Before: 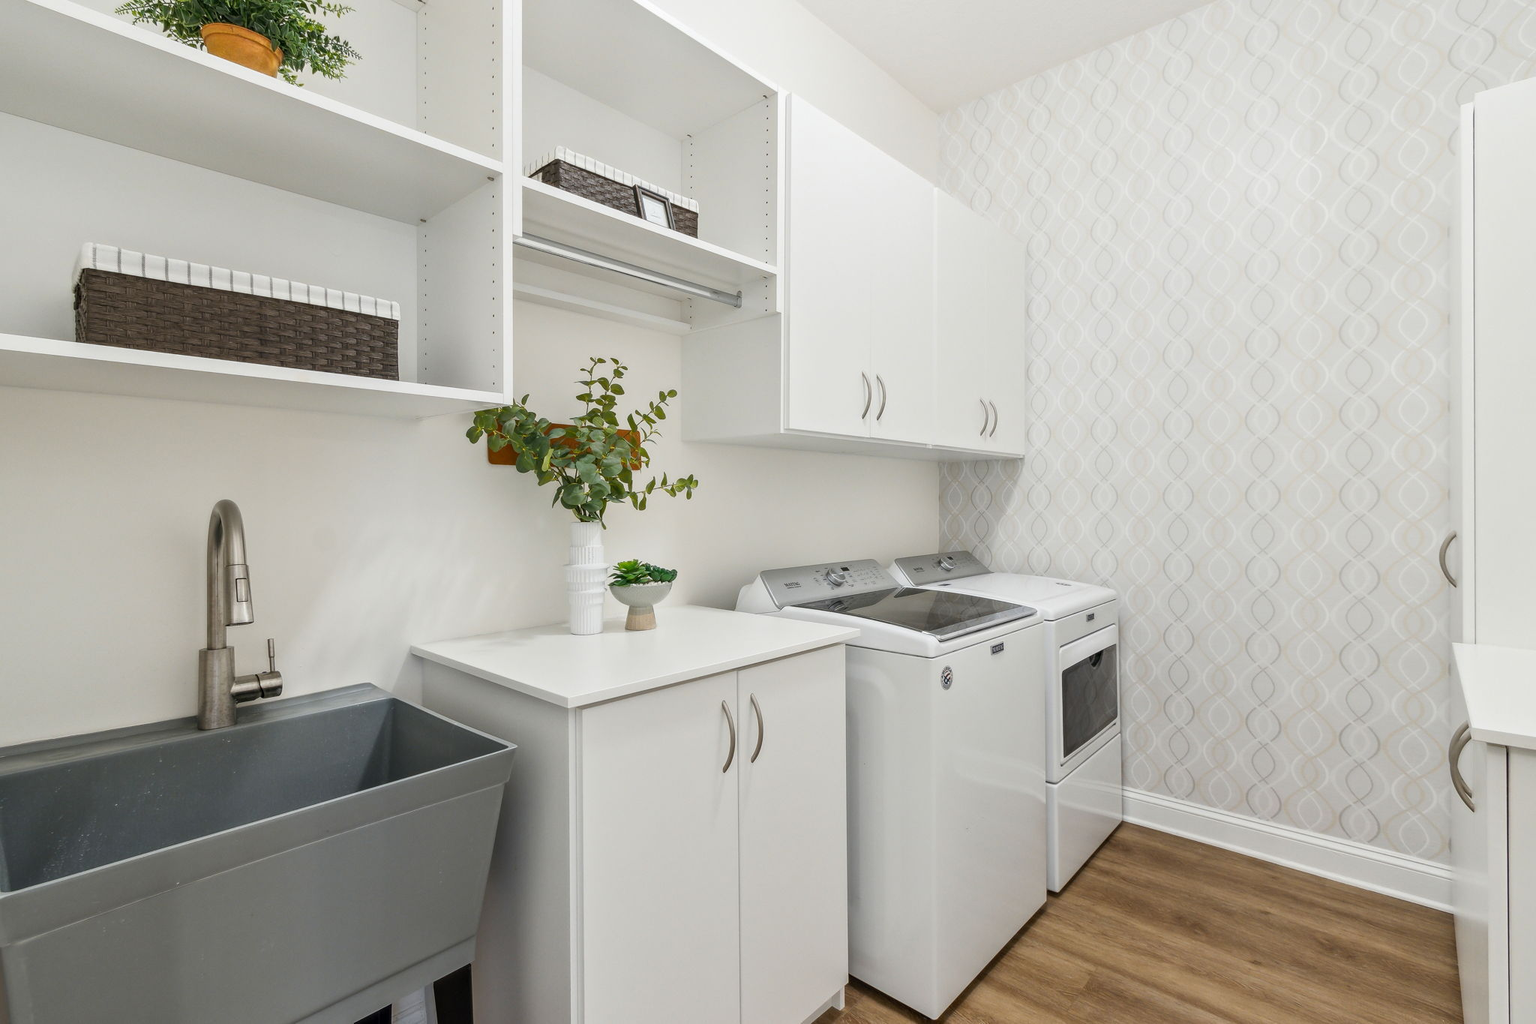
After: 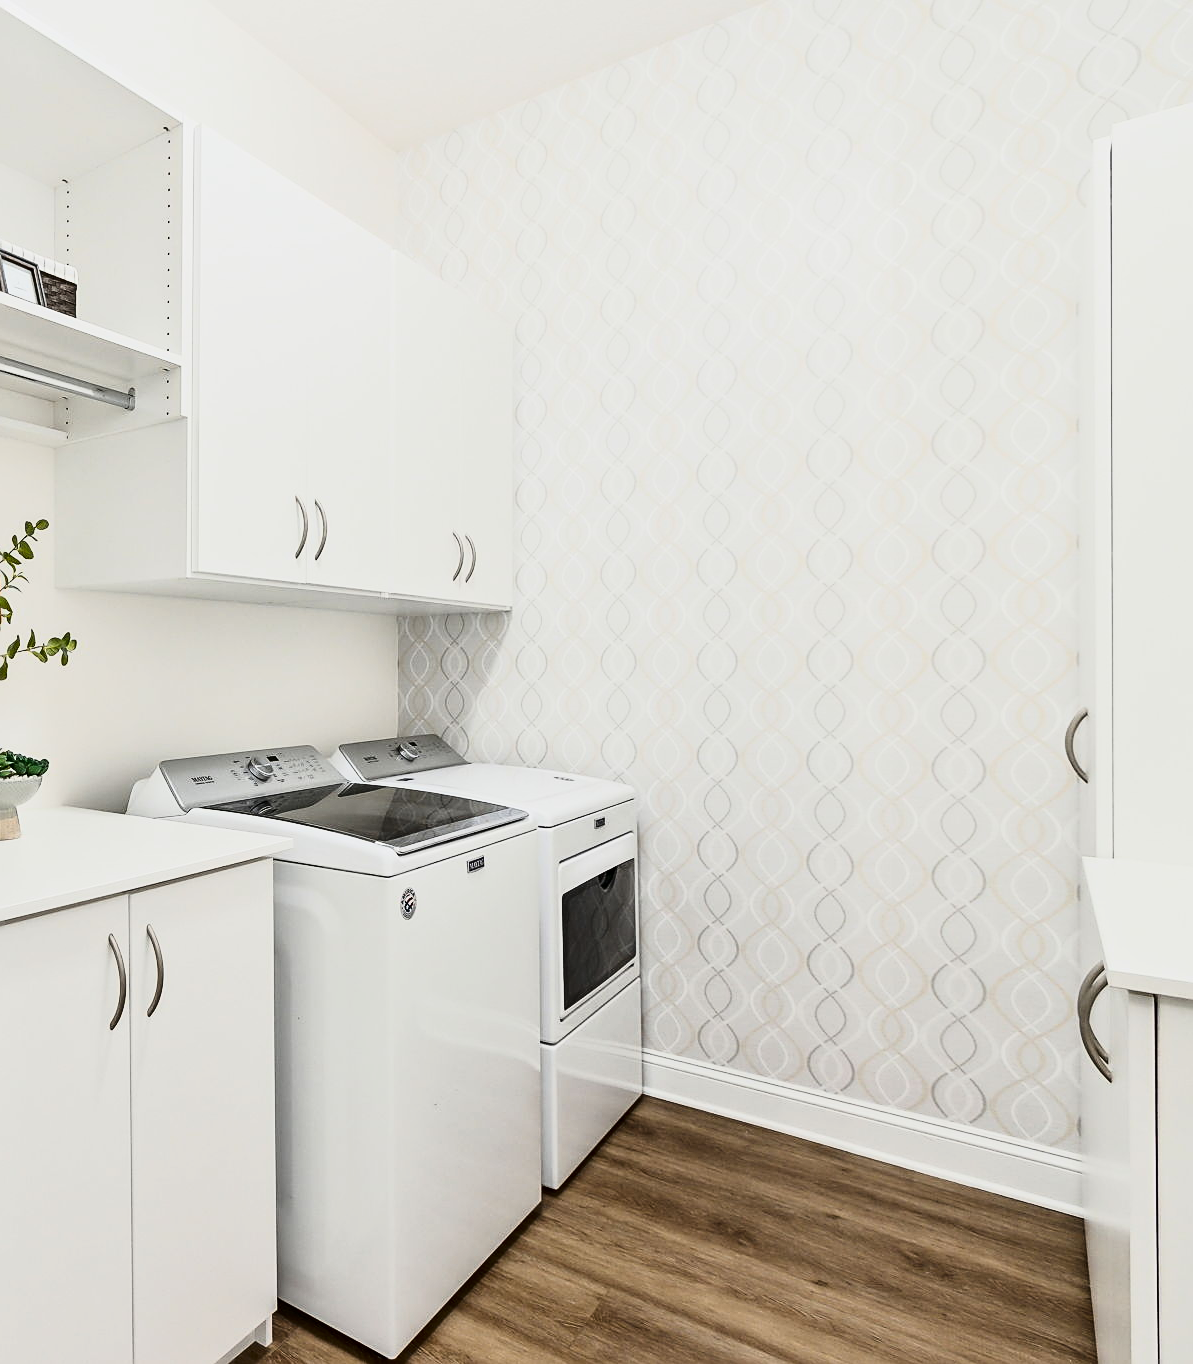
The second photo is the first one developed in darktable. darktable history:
crop: left 41.729%
contrast brightness saturation: contrast 0.288
tone curve: curves: ch0 [(0, 0) (0.058, 0.037) (0.214, 0.183) (0.304, 0.288) (0.561, 0.554) (0.687, 0.677) (0.768, 0.768) (0.858, 0.861) (0.987, 0.945)]; ch1 [(0, 0) (0.172, 0.123) (0.312, 0.296) (0.432, 0.448) (0.471, 0.469) (0.502, 0.5) (0.521, 0.505) (0.565, 0.569) (0.663, 0.663) (0.703, 0.721) (0.857, 0.917) (1, 1)]; ch2 [(0, 0) (0.411, 0.424) (0.485, 0.497) (0.502, 0.5) (0.517, 0.511) (0.556, 0.551) (0.626, 0.594) (0.709, 0.661) (1, 1)], color space Lab, linked channels, preserve colors none
sharpen: amount 0.498
